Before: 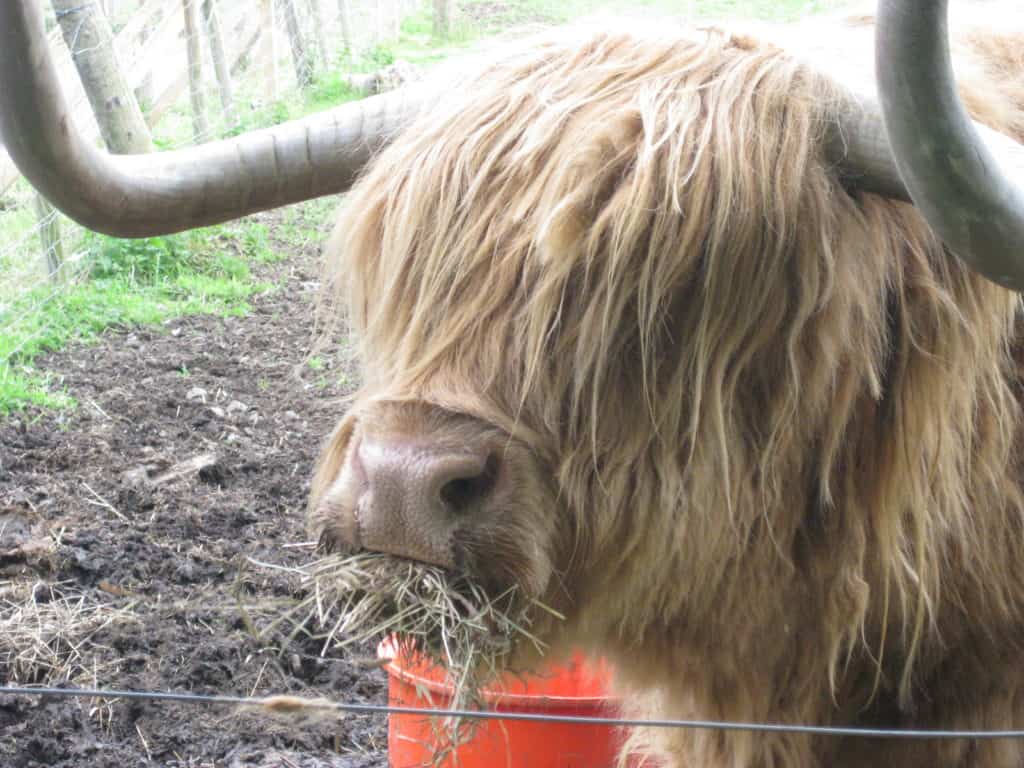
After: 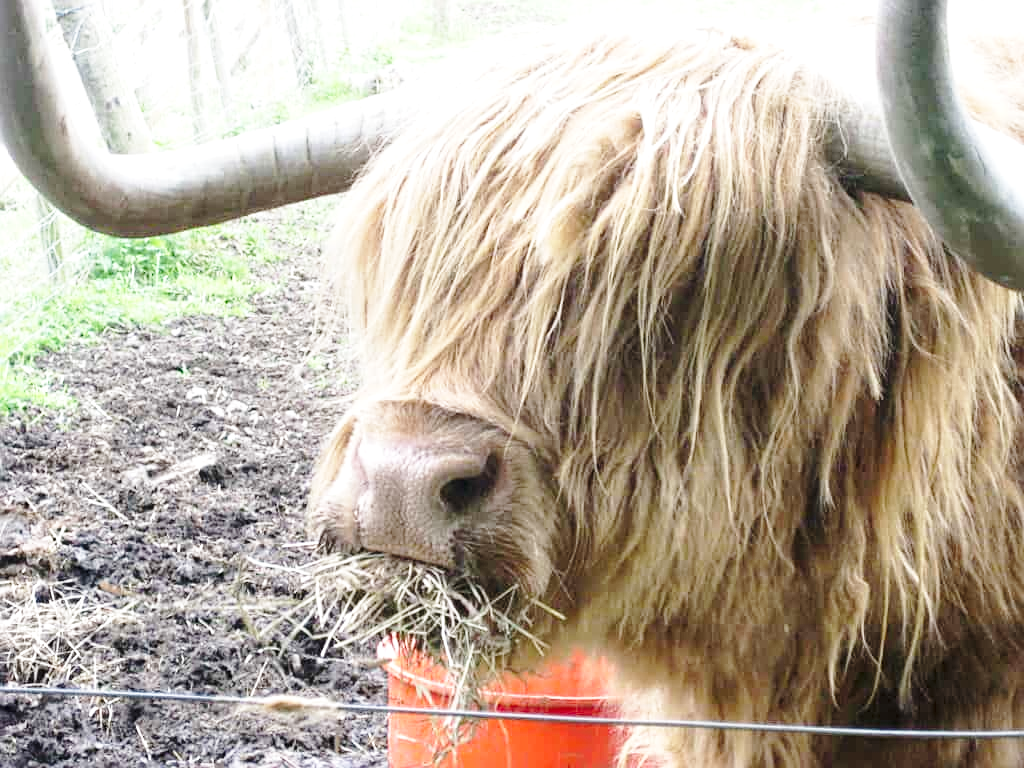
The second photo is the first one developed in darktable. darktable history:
exposure: black level correction 0.004, exposure 0.017 EV, compensate exposure bias true, compensate highlight preservation false
local contrast: highlights 106%, shadows 101%, detail 119%, midtone range 0.2
base curve: curves: ch0 [(0, 0) (0.028, 0.03) (0.121, 0.232) (0.46, 0.748) (0.859, 0.968) (1, 1)], preserve colors none
tone curve: curves: ch0 [(0, 0) (0.003, 0.003) (0.011, 0.011) (0.025, 0.024) (0.044, 0.043) (0.069, 0.067) (0.1, 0.096) (0.136, 0.131) (0.177, 0.171) (0.224, 0.217) (0.277, 0.268) (0.335, 0.324) (0.399, 0.386) (0.468, 0.453) (0.543, 0.547) (0.623, 0.626) (0.709, 0.712) (0.801, 0.802) (0.898, 0.898) (1, 1)], color space Lab, independent channels, preserve colors none
sharpen: on, module defaults
